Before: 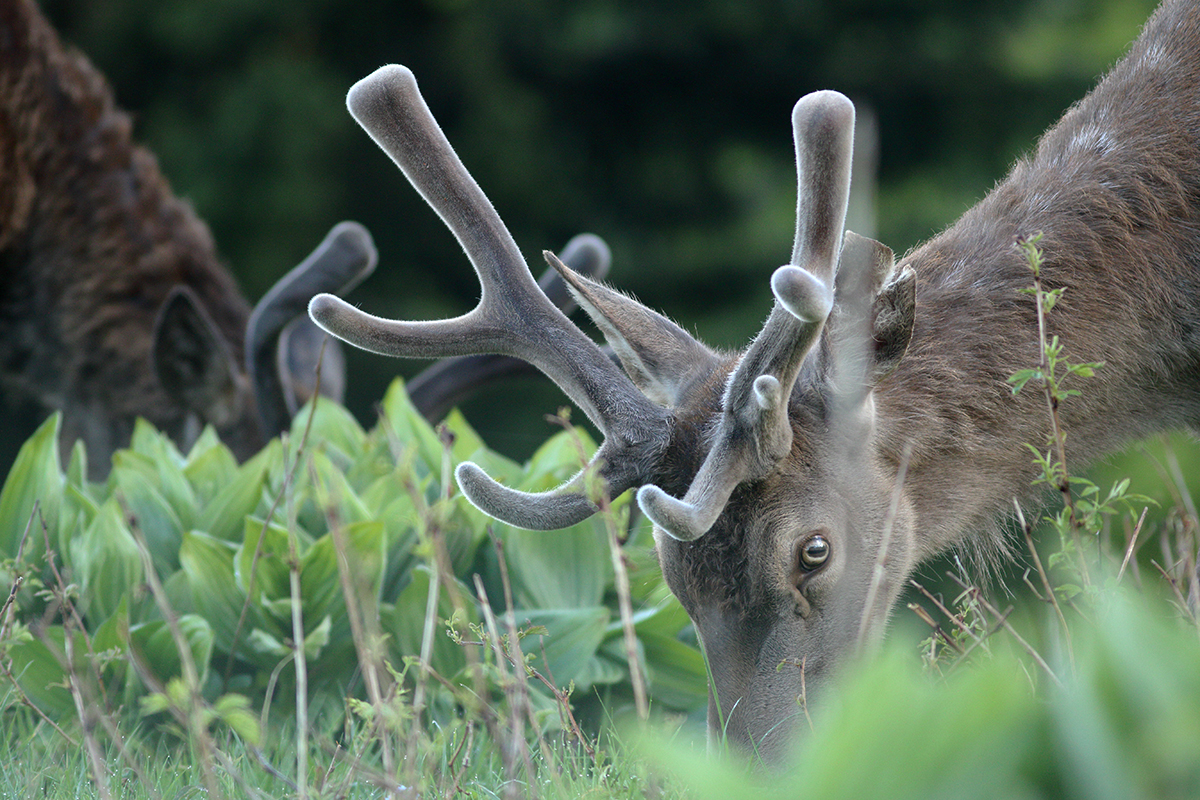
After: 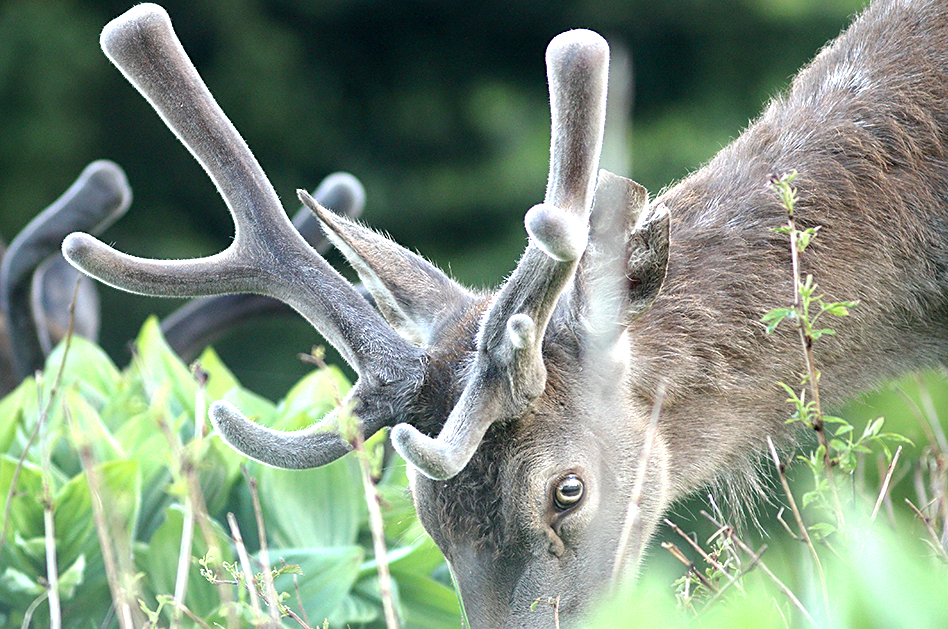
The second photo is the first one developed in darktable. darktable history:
exposure: black level correction 0.001, exposure 1.119 EV, compensate highlight preservation false
crop and rotate: left 20.51%, top 7.745%, right 0.453%, bottom 13.611%
sharpen: radius 1.903, amount 0.392, threshold 1.151
